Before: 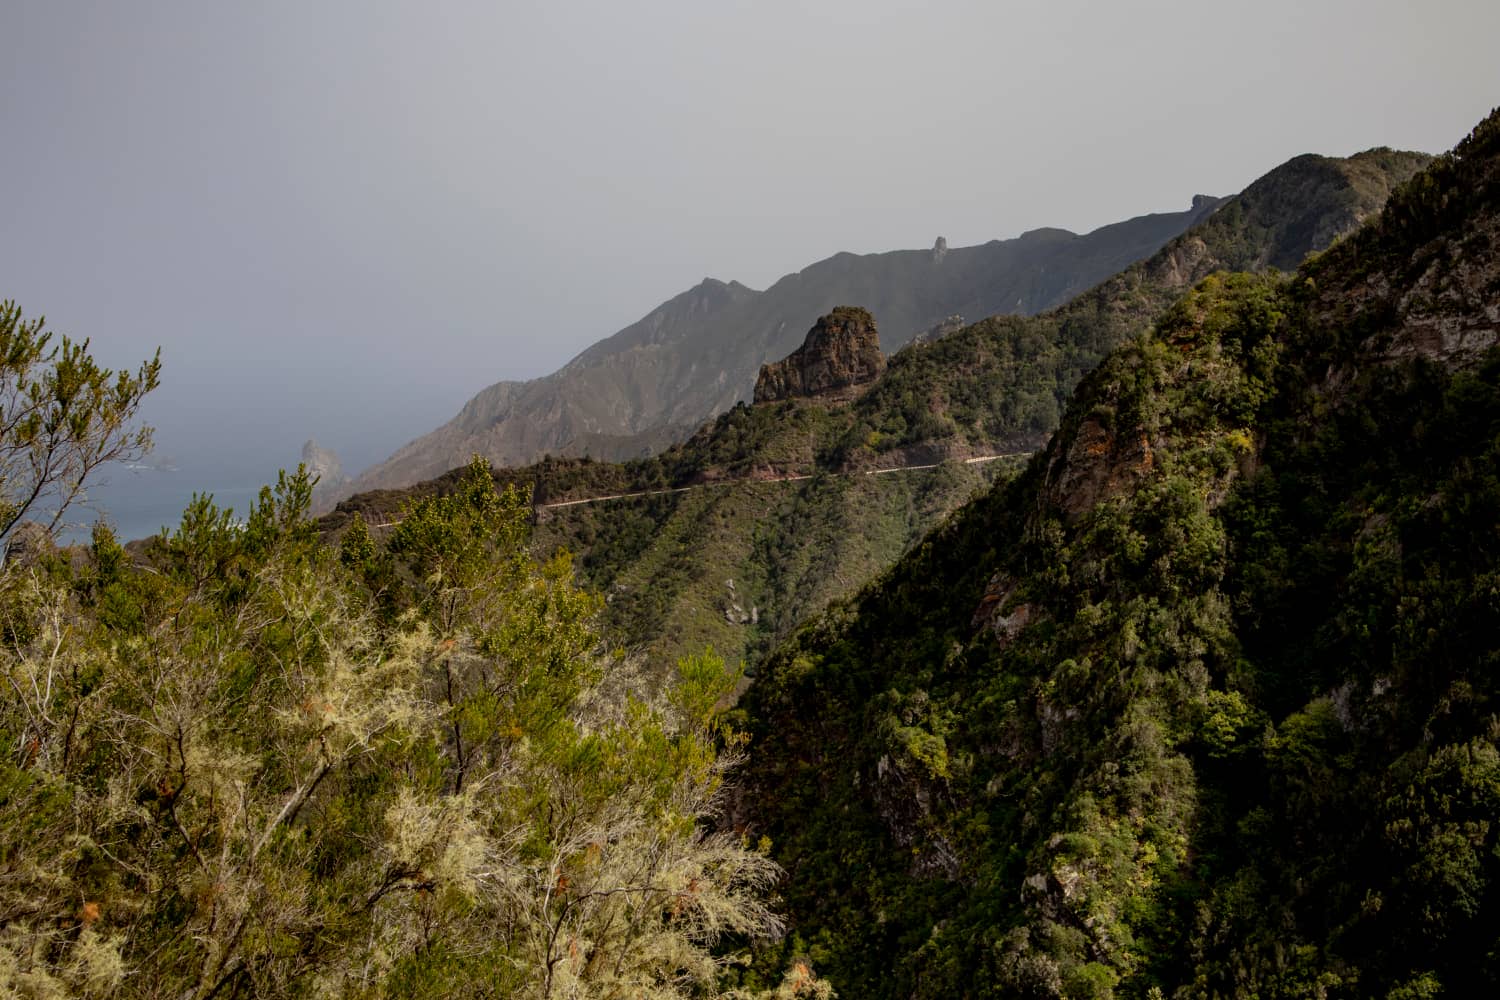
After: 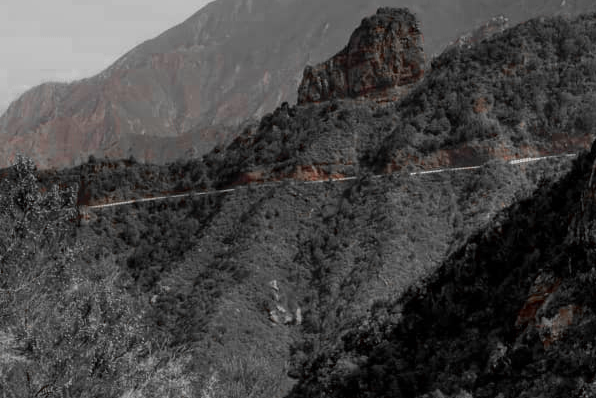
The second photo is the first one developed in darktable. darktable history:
color zones: curves: ch0 [(0, 0.352) (0.143, 0.407) (0.286, 0.386) (0.429, 0.431) (0.571, 0.829) (0.714, 0.853) (0.857, 0.833) (1, 0.352)]; ch1 [(0, 0.604) (0.072, 0.726) (0.096, 0.608) (0.205, 0.007) (0.571, -0.006) (0.839, -0.013) (0.857, -0.012) (1, 0.604)]
exposure: exposure 0.152 EV, compensate highlight preservation false
crop: left 30.424%, top 29.949%, right 29.841%, bottom 30.177%
